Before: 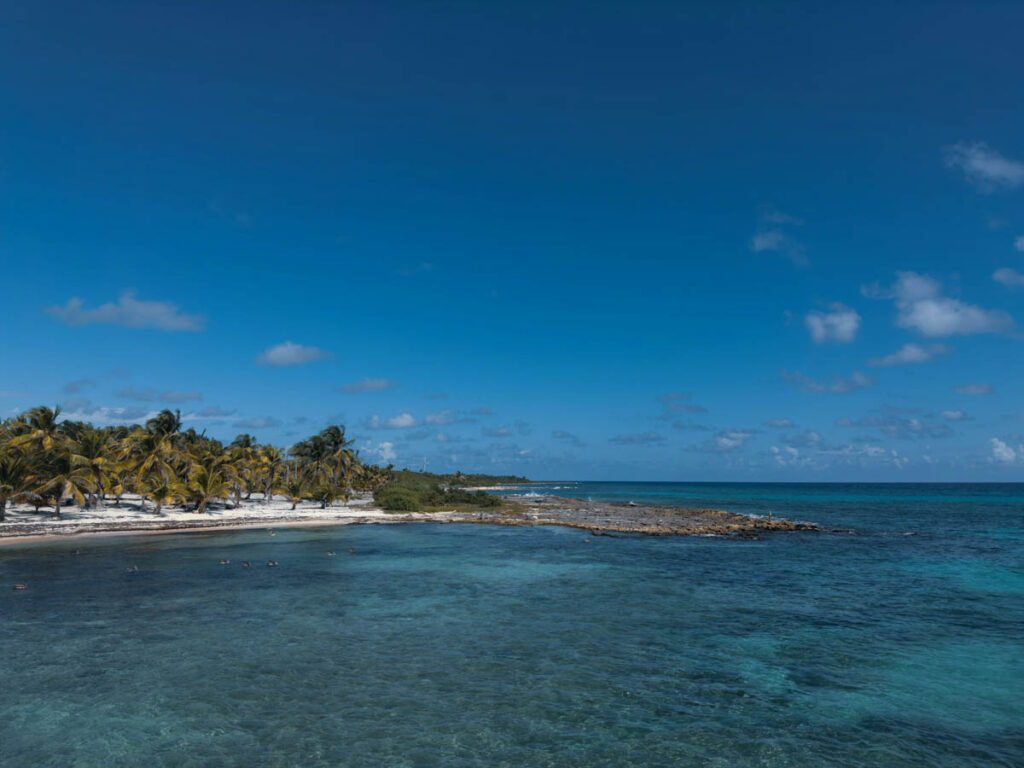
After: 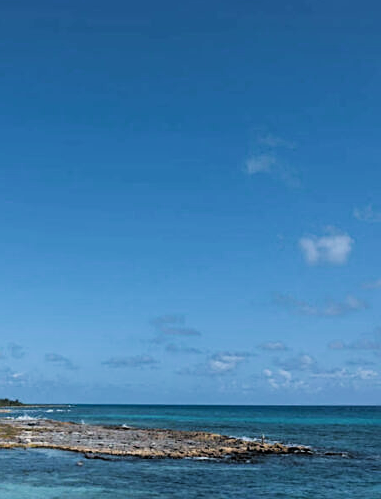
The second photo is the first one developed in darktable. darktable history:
sharpen: on, module defaults
exposure: exposure 0.633 EV, compensate exposure bias true, compensate highlight preservation false
crop and rotate: left 49.584%, top 10.114%, right 13.145%, bottom 24.787%
filmic rgb: black relative exposure -7.65 EV, white relative exposure 4.56 EV, hardness 3.61, contrast 1.265, color science v4 (2020)
